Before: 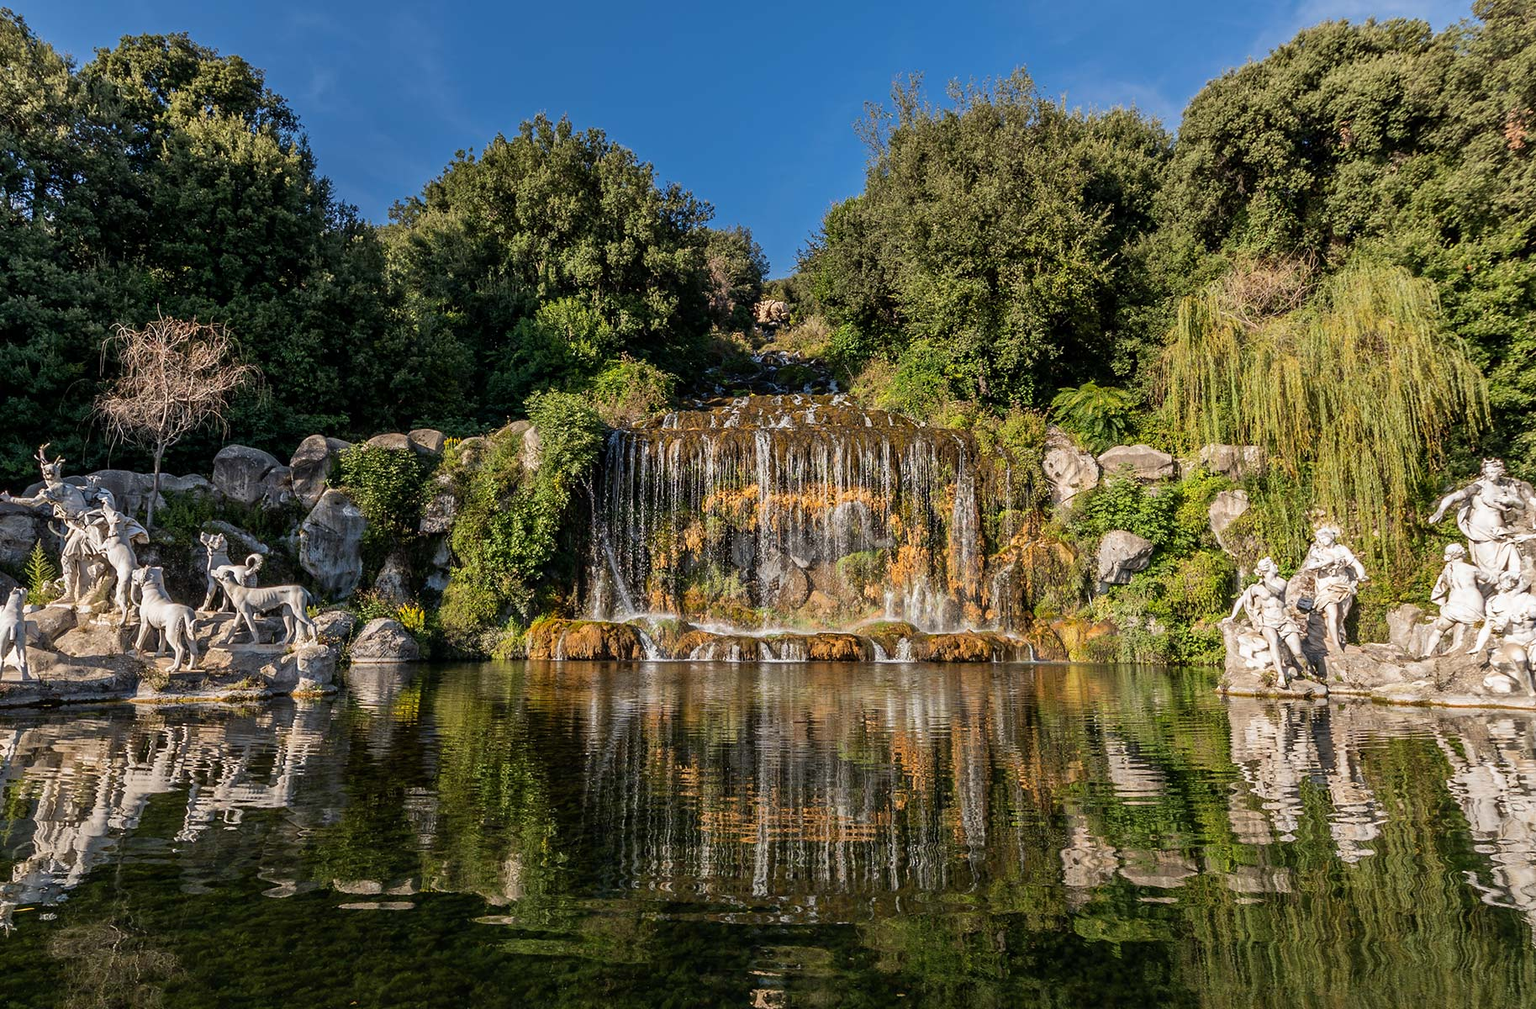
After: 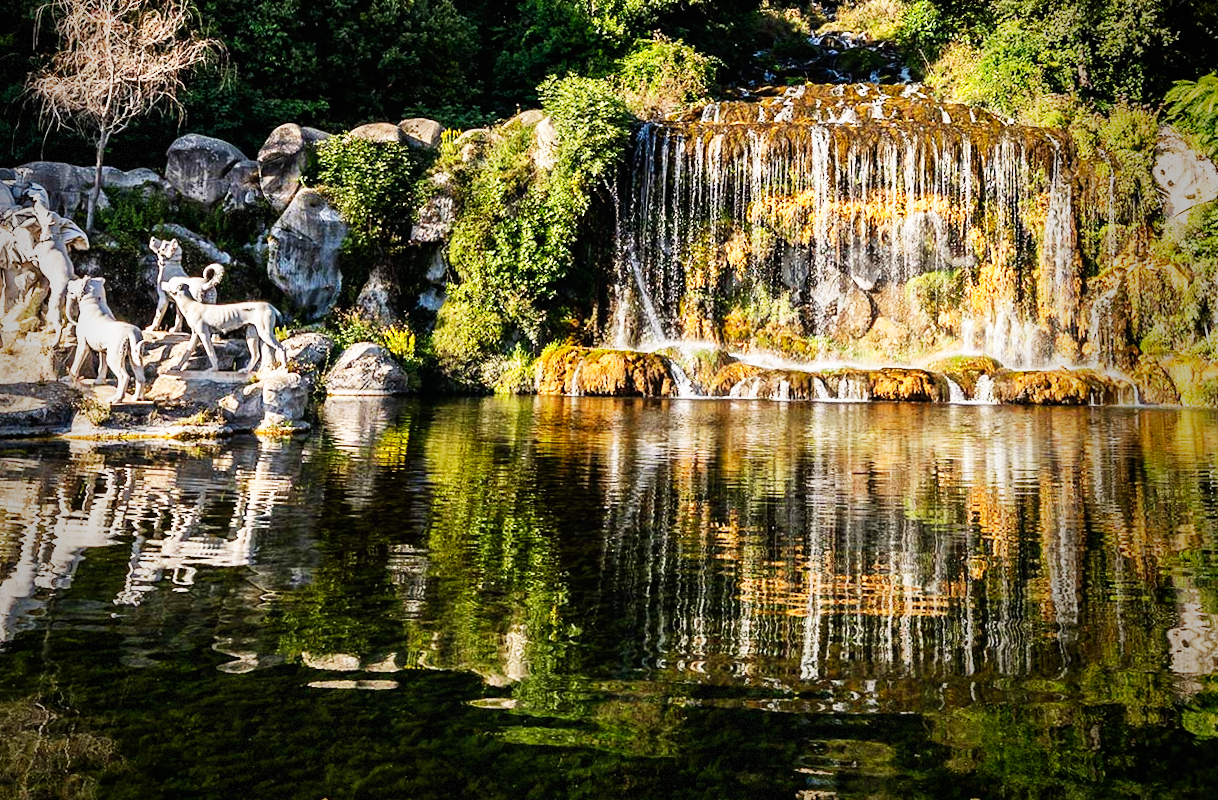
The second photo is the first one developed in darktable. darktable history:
crop and rotate: angle -0.82°, left 3.85%, top 31.828%, right 27.992%
base curve: curves: ch0 [(0, 0) (0.007, 0.004) (0.027, 0.03) (0.046, 0.07) (0.207, 0.54) (0.442, 0.872) (0.673, 0.972) (1, 1)], preserve colors none
vignetting: fall-off start 68.33%, fall-off radius 30%, saturation 0.042, center (-0.066, -0.311), width/height ratio 0.992, shape 0.85, dithering 8-bit output
